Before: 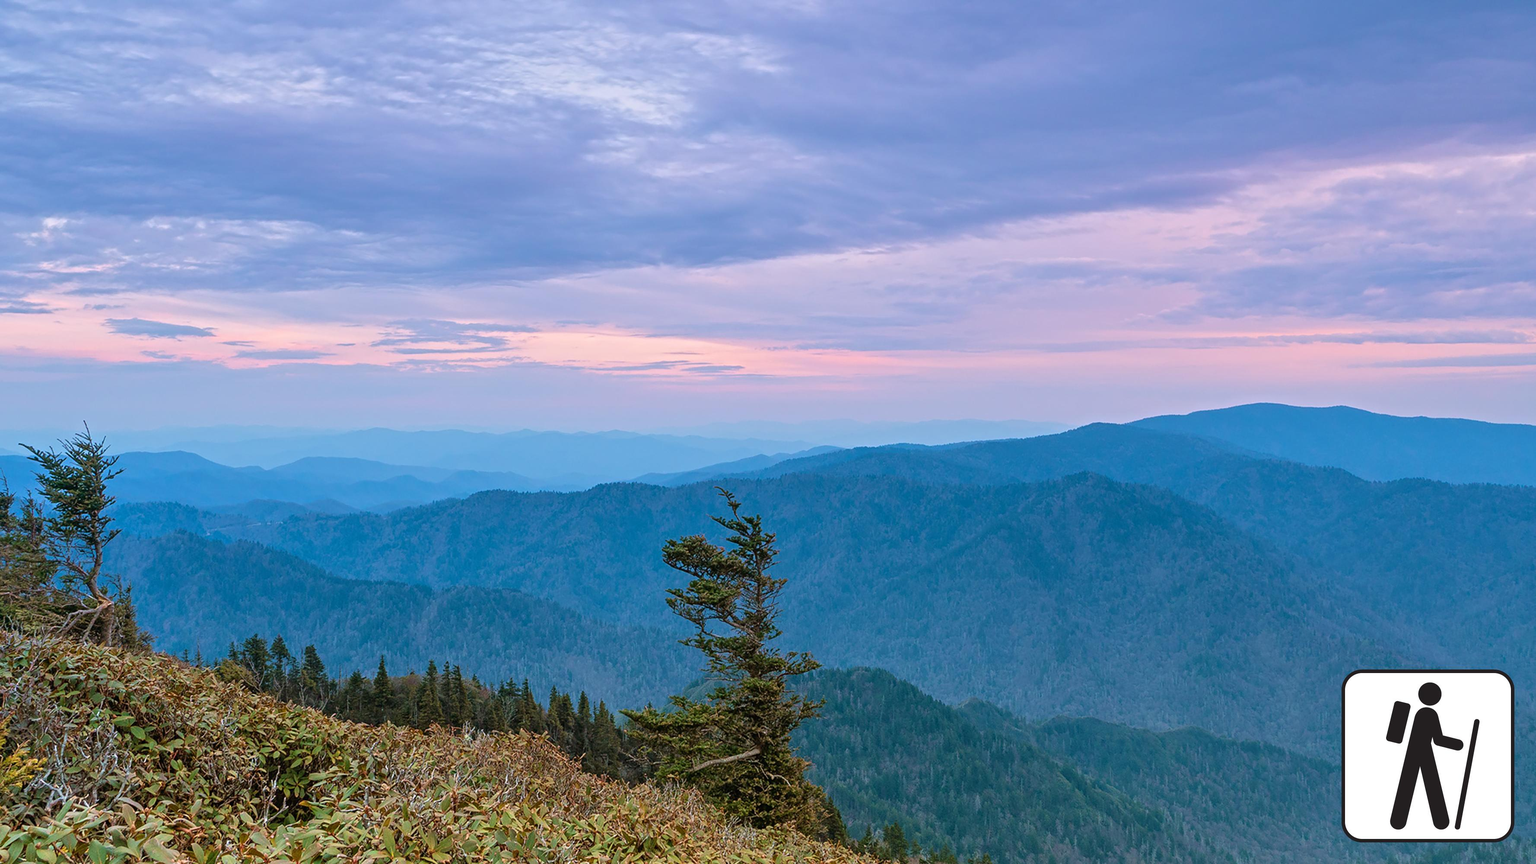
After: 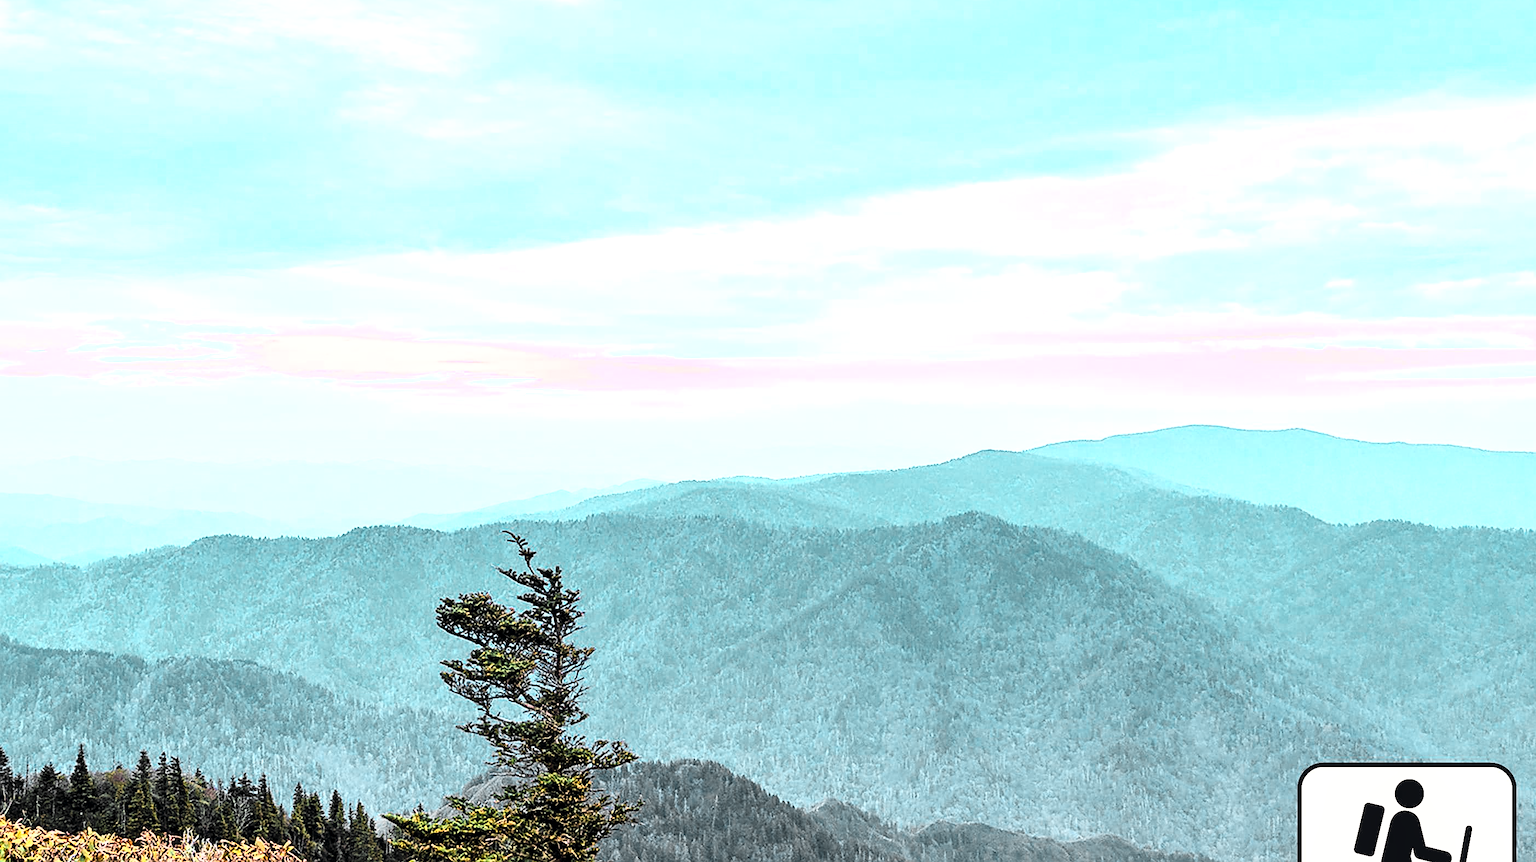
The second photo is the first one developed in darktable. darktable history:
exposure: exposure 0.2 EV, compensate highlight preservation false
color zones: curves: ch0 [(0.257, 0.558) (0.75, 0.565)]; ch1 [(0.004, 0.857) (0.14, 0.416) (0.257, 0.695) (0.442, 0.032) (0.736, 0.266) (0.891, 0.741)]; ch2 [(0, 0.623) (0.112, 0.436) (0.271, 0.474) (0.516, 0.64) (0.743, 0.286)]
local contrast: highlights 100%, shadows 100%, detail 120%, midtone range 0.2
color correction: highlights a* 0.207, highlights b* 2.7, shadows a* -0.874, shadows b* -4.78
rgb curve: curves: ch0 [(0, 0) (0.21, 0.15) (0.24, 0.21) (0.5, 0.75) (0.75, 0.96) (0.89, 0.99) (1, 1)]; ch1 [(0, 0.02) (0.21, 0.13) (0.25, 0.2) (0.5, 0.67) (0.75, 0.9) (0.89, 0.97) (1, 1)]; ch2 [(0, 0.02) (0.21, 0.13) (0.25, 0.2) (0.5, 0.67) (0.75, 0.9) (0.89, 0.97) (1, 1)], compensate middle gray true
sharpen: on, module defaults
crop and rotate: left 20.74%, top 7.912%, right 0.375%, bottom 13.378%
